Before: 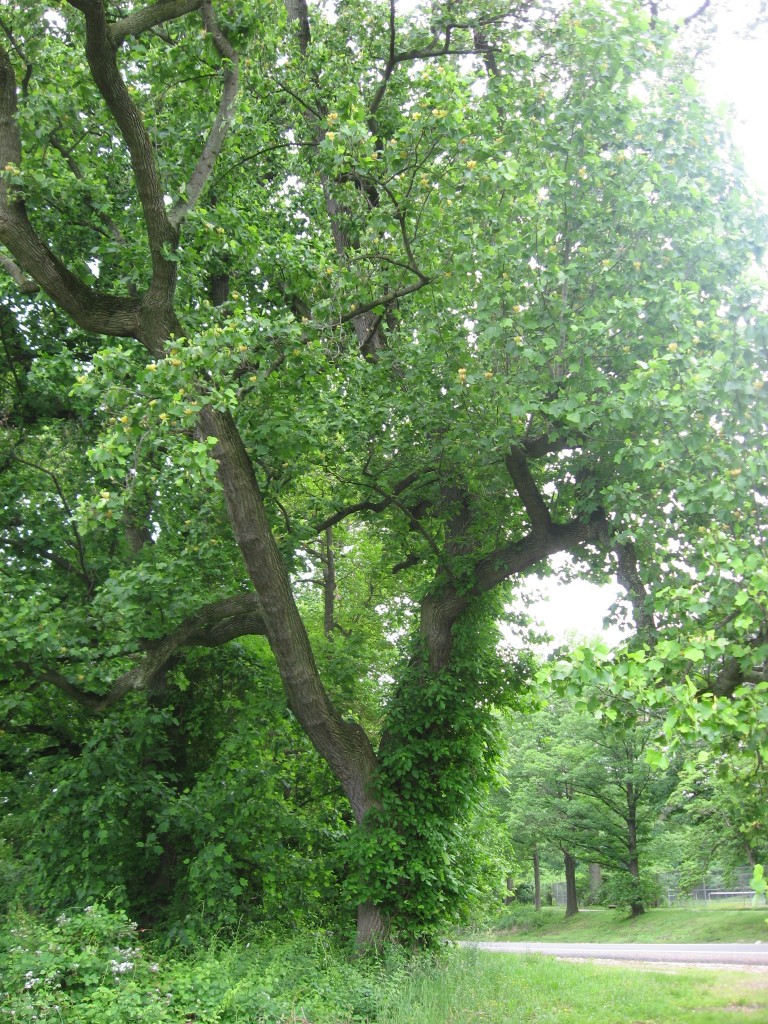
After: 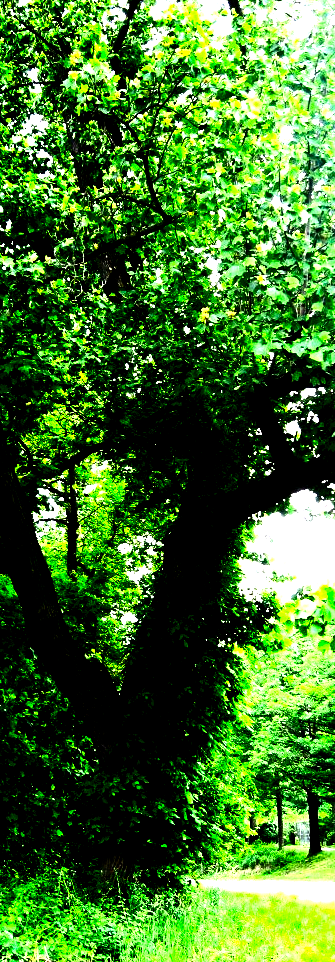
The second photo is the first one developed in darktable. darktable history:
contrast brightness saturation: contrast 0.758, brightness -0.988, saturation 0.998
crop: left 33.581%, top 6.052%, right 22.756%
levels: levels [0.012, 0.367, 0.697]
